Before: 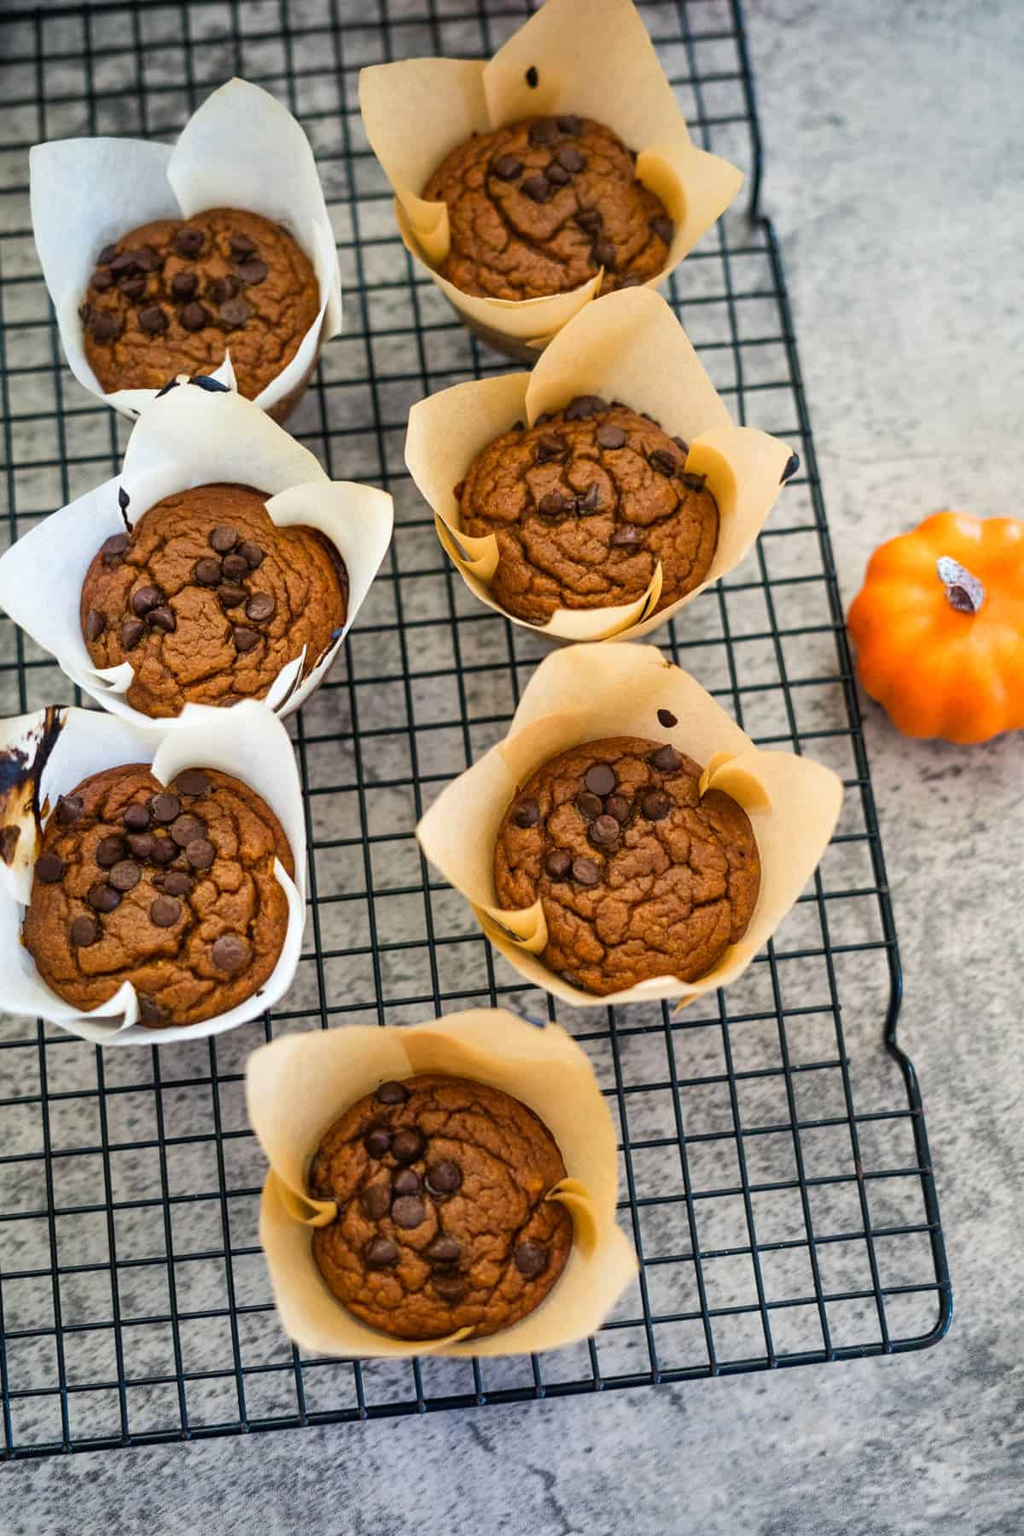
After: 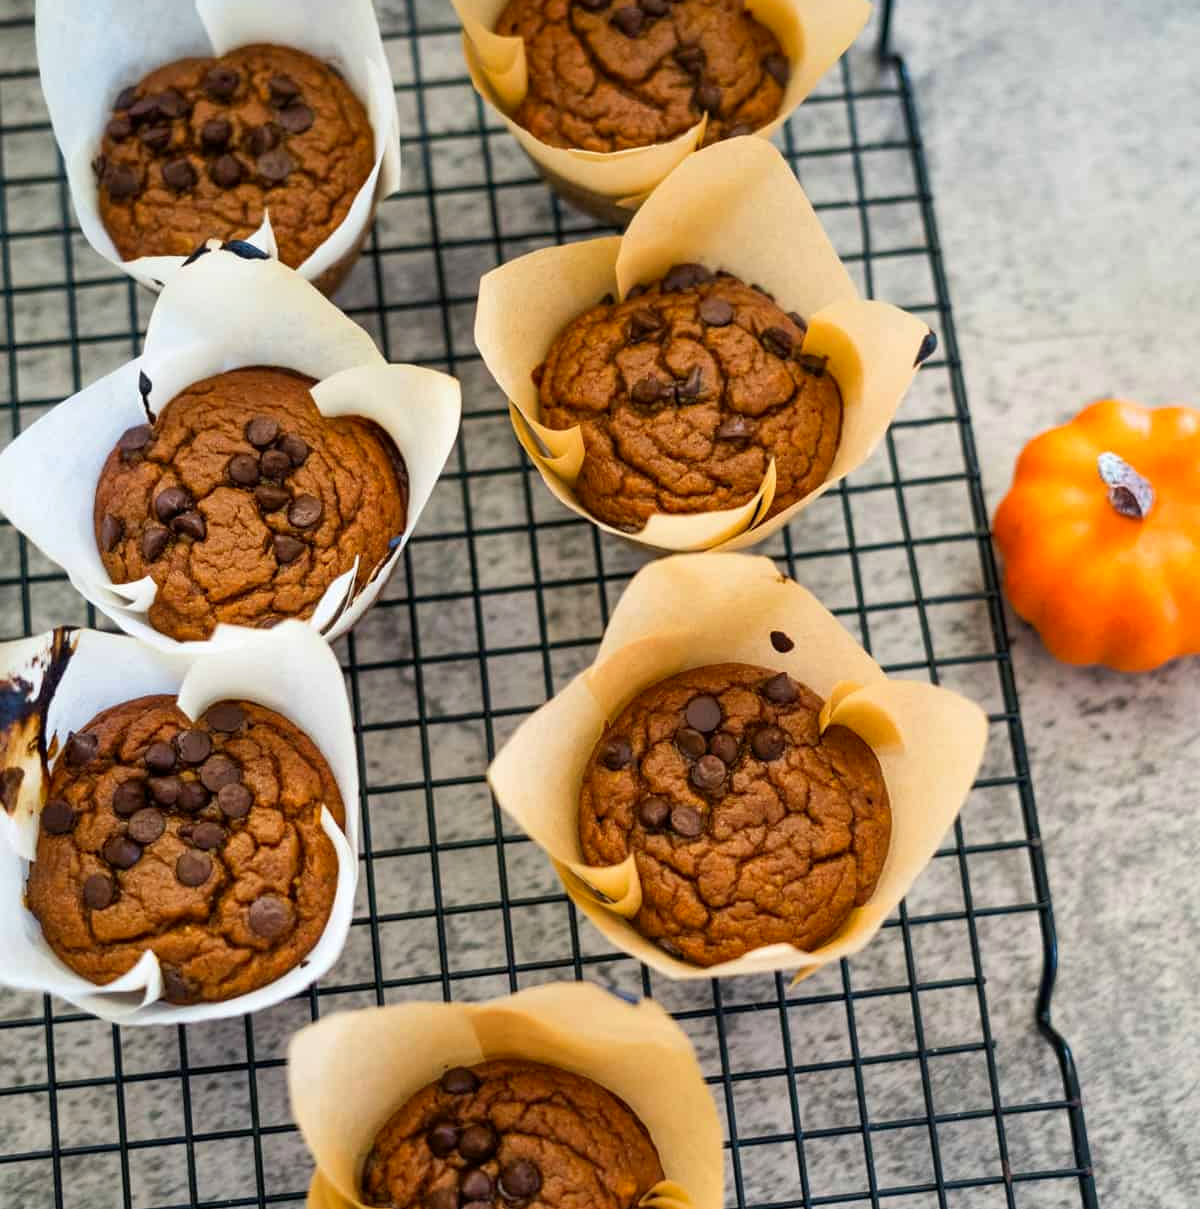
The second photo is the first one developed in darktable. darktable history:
exposure: black level correction 0.001, compensate exposure bias true, compensate highlight preservation false
crop: top 11.147%, bottom 21.671%
contrast brightness saturation: contrast 0.036, saturation 0.072
